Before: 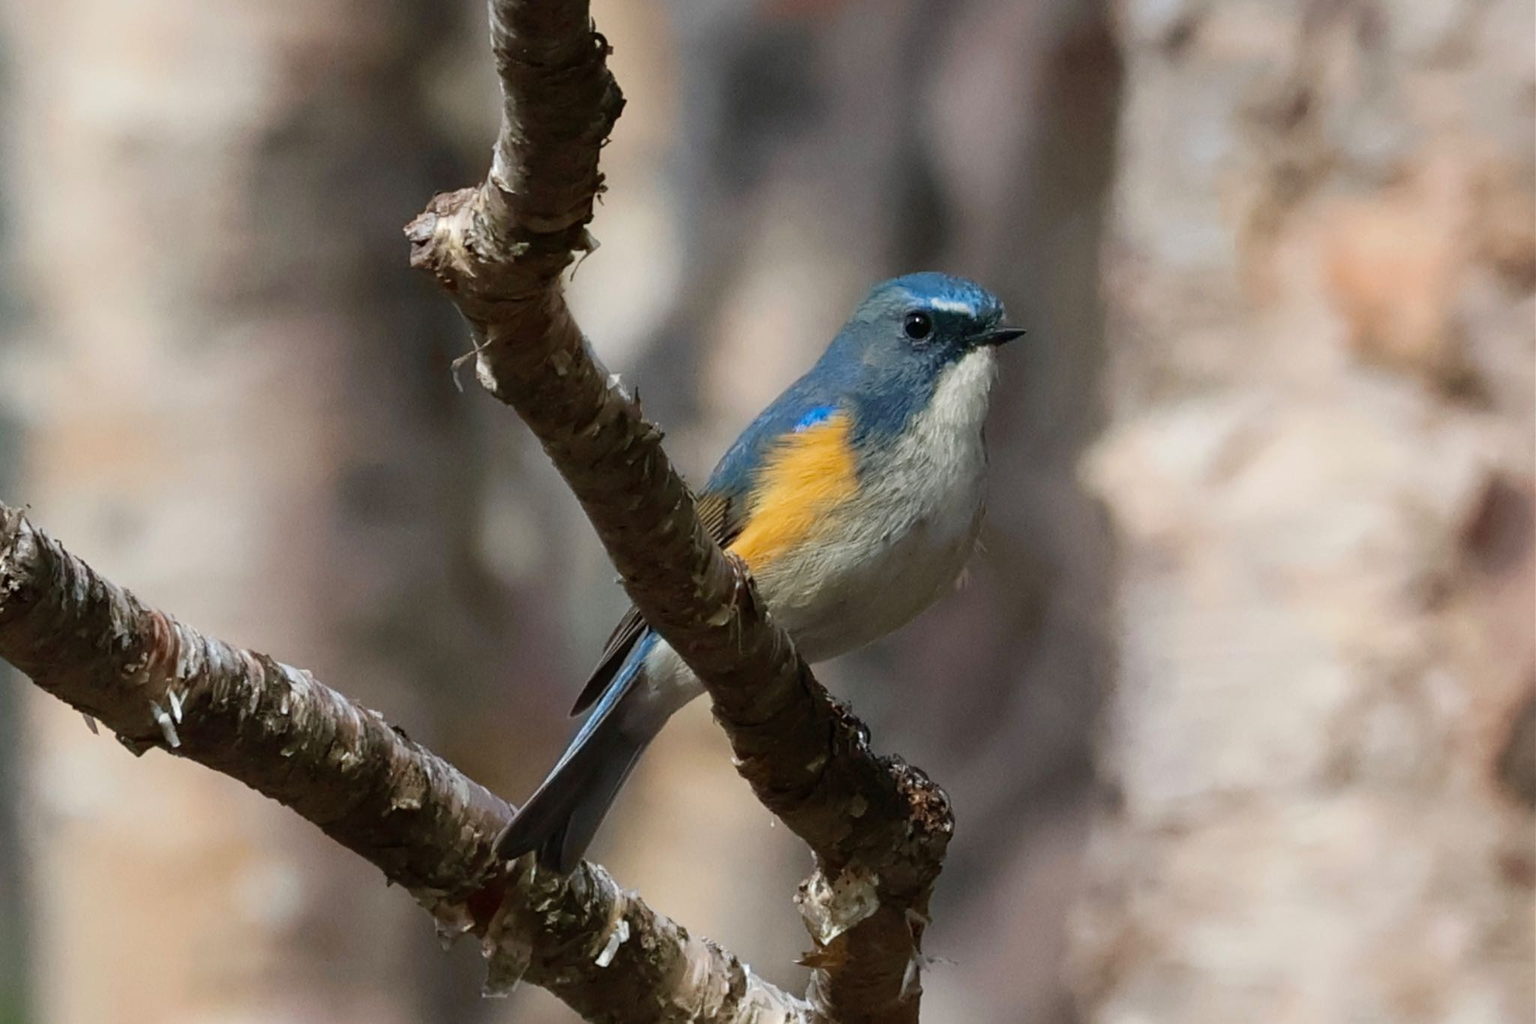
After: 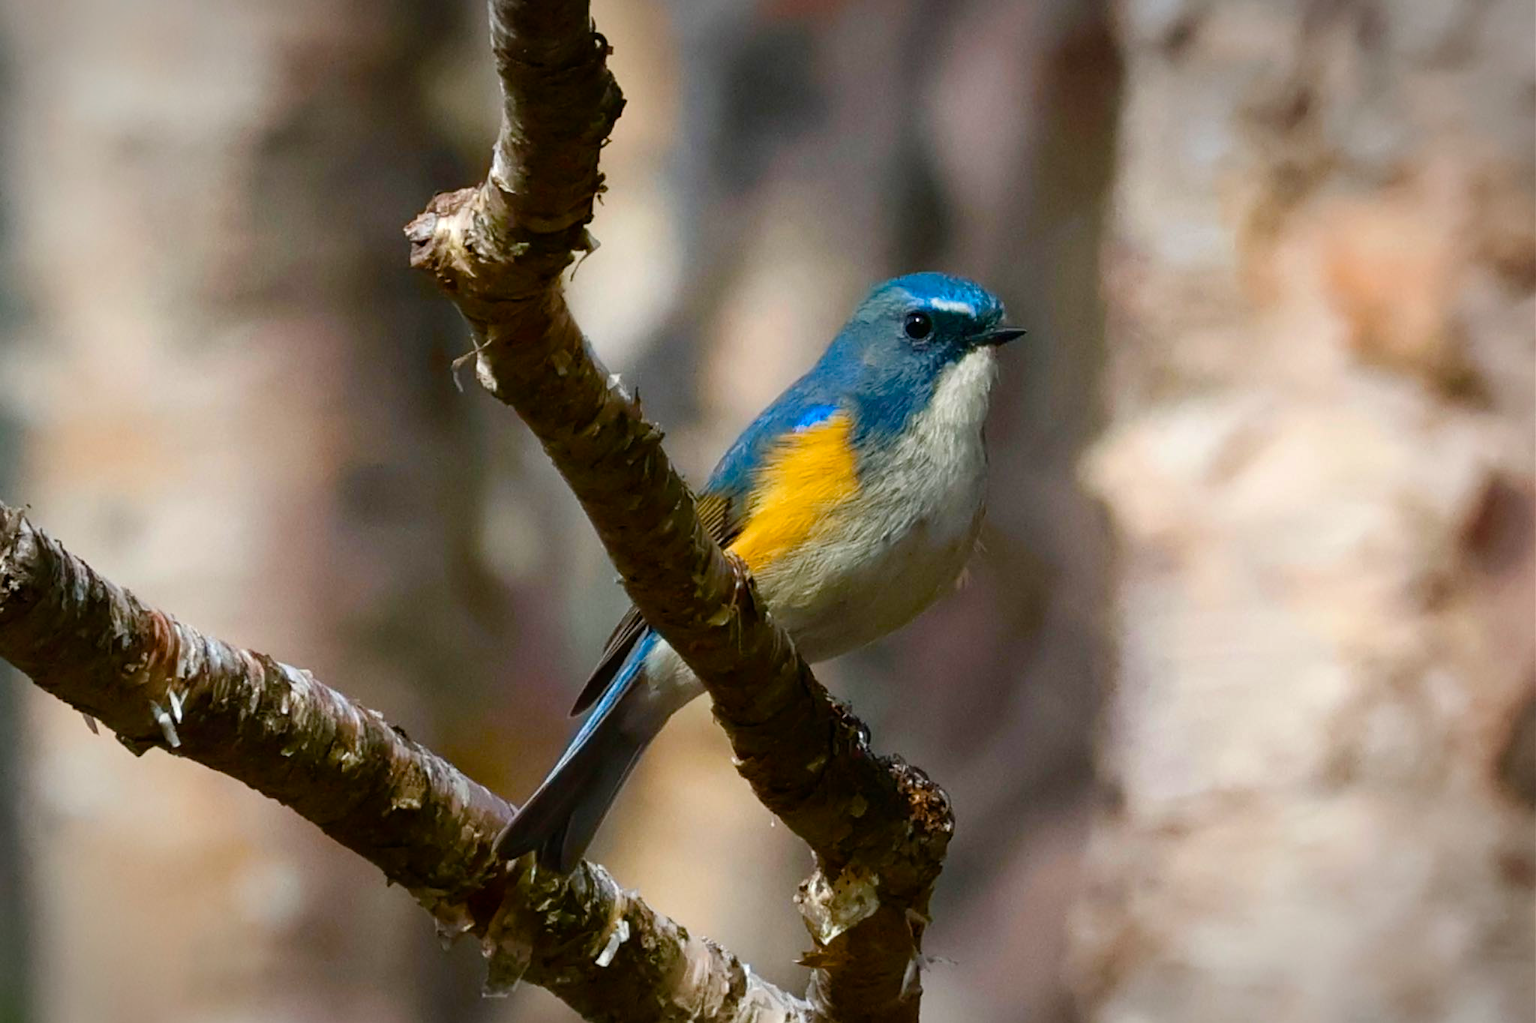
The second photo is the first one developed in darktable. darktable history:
vignetting: brightness -0.463, saturation -0.295, automatic ratio true
color balance rgb: shadows lift › chroma 0.761%, shadows lift › hue 111.66°, linear chroma grading › global chroma 14.391%, perceptual saturation grading › global saturation 25.289%, perceptual saturation grading › highlights -28.978%, perceptual saturation grading › shadows 33.702%, global vibrance 30.054%, contrast 9.945%
